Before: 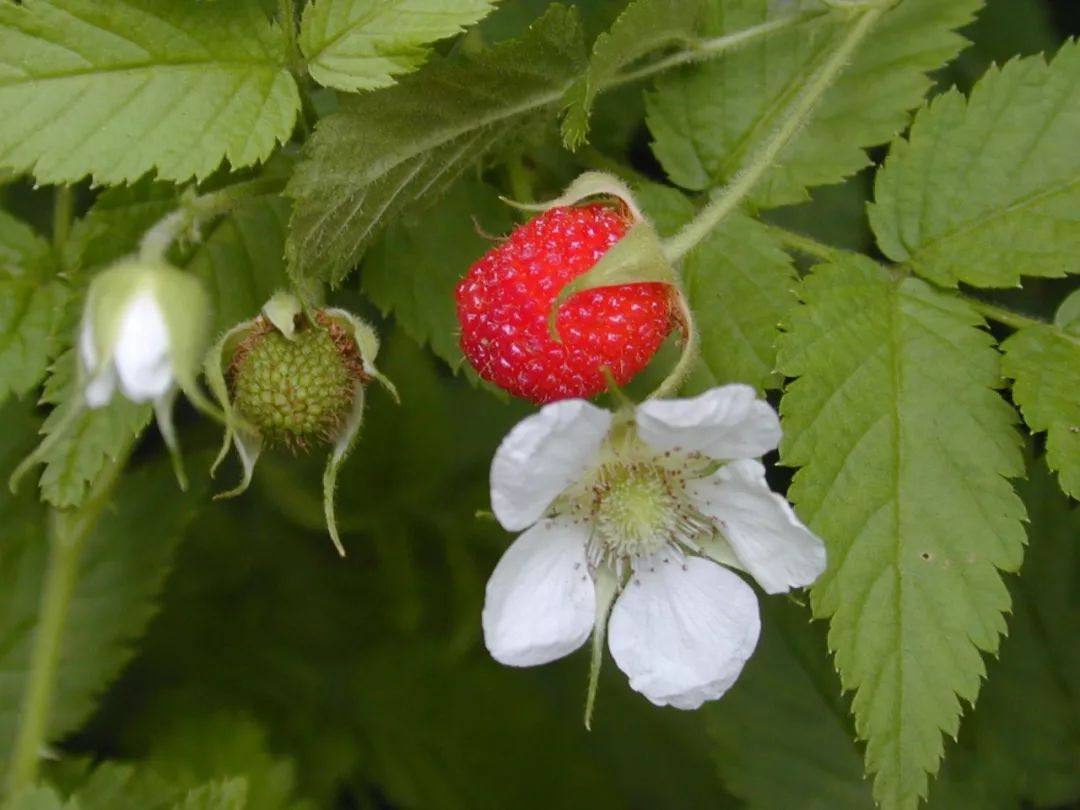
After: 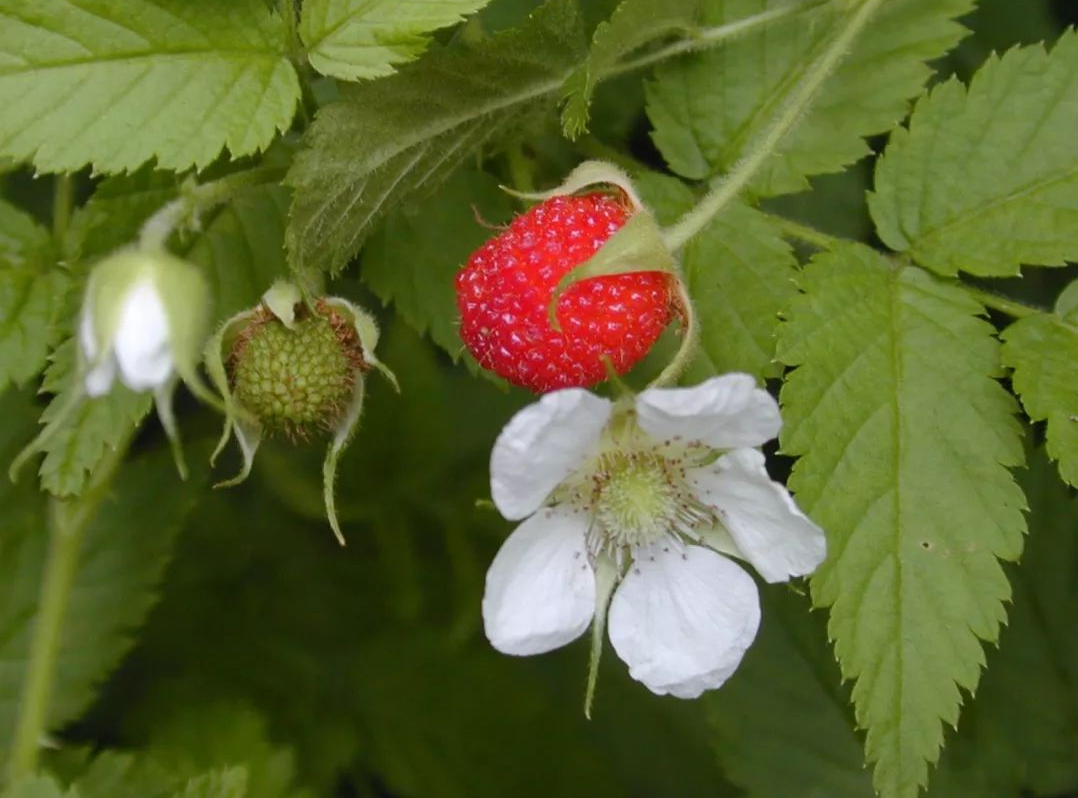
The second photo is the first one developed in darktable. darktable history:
crop: top 1.404%, right 0.06%
